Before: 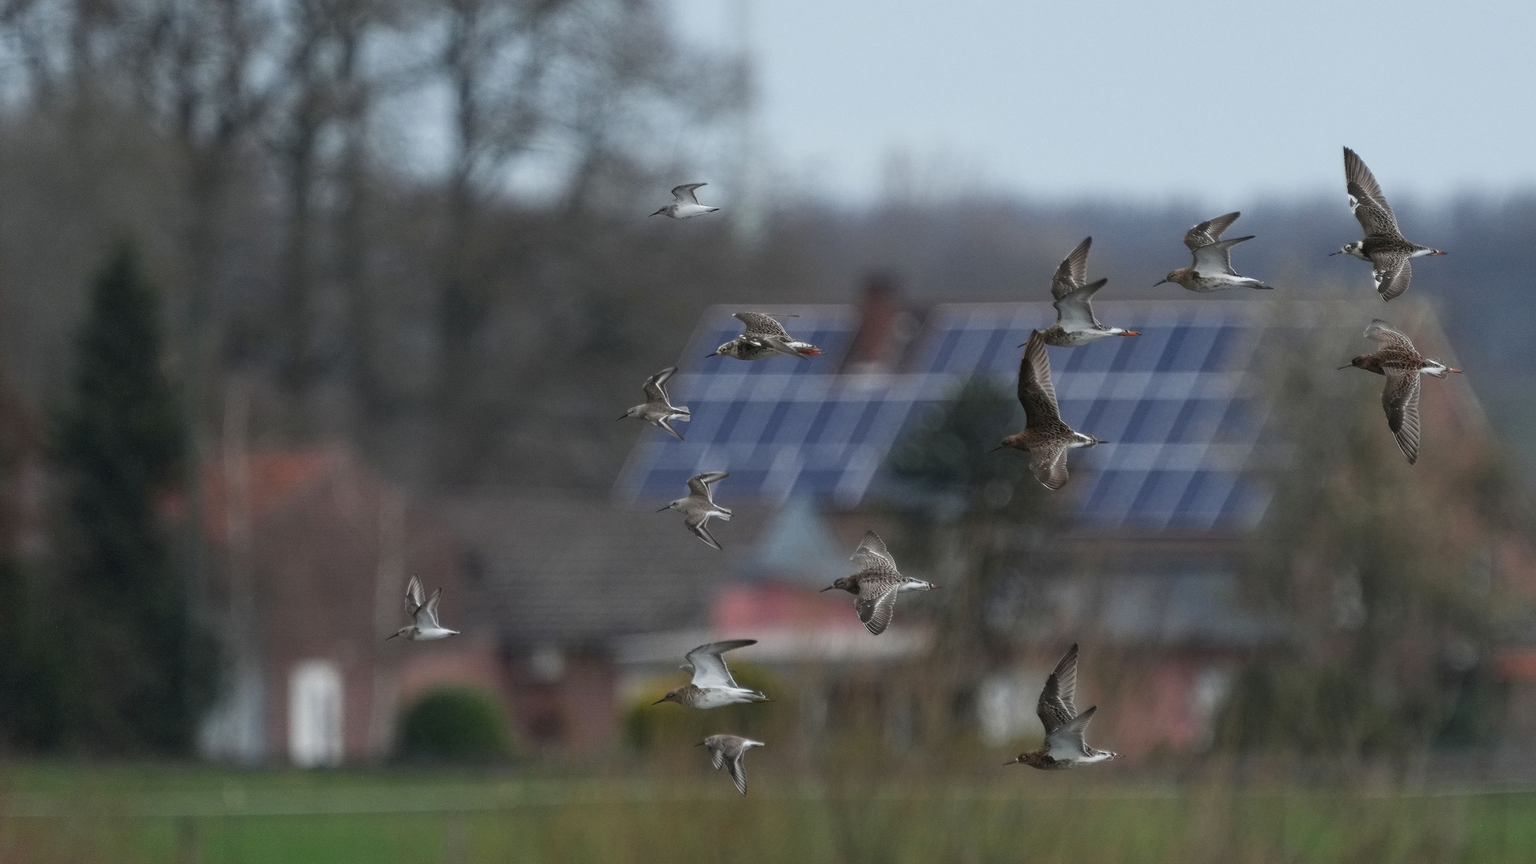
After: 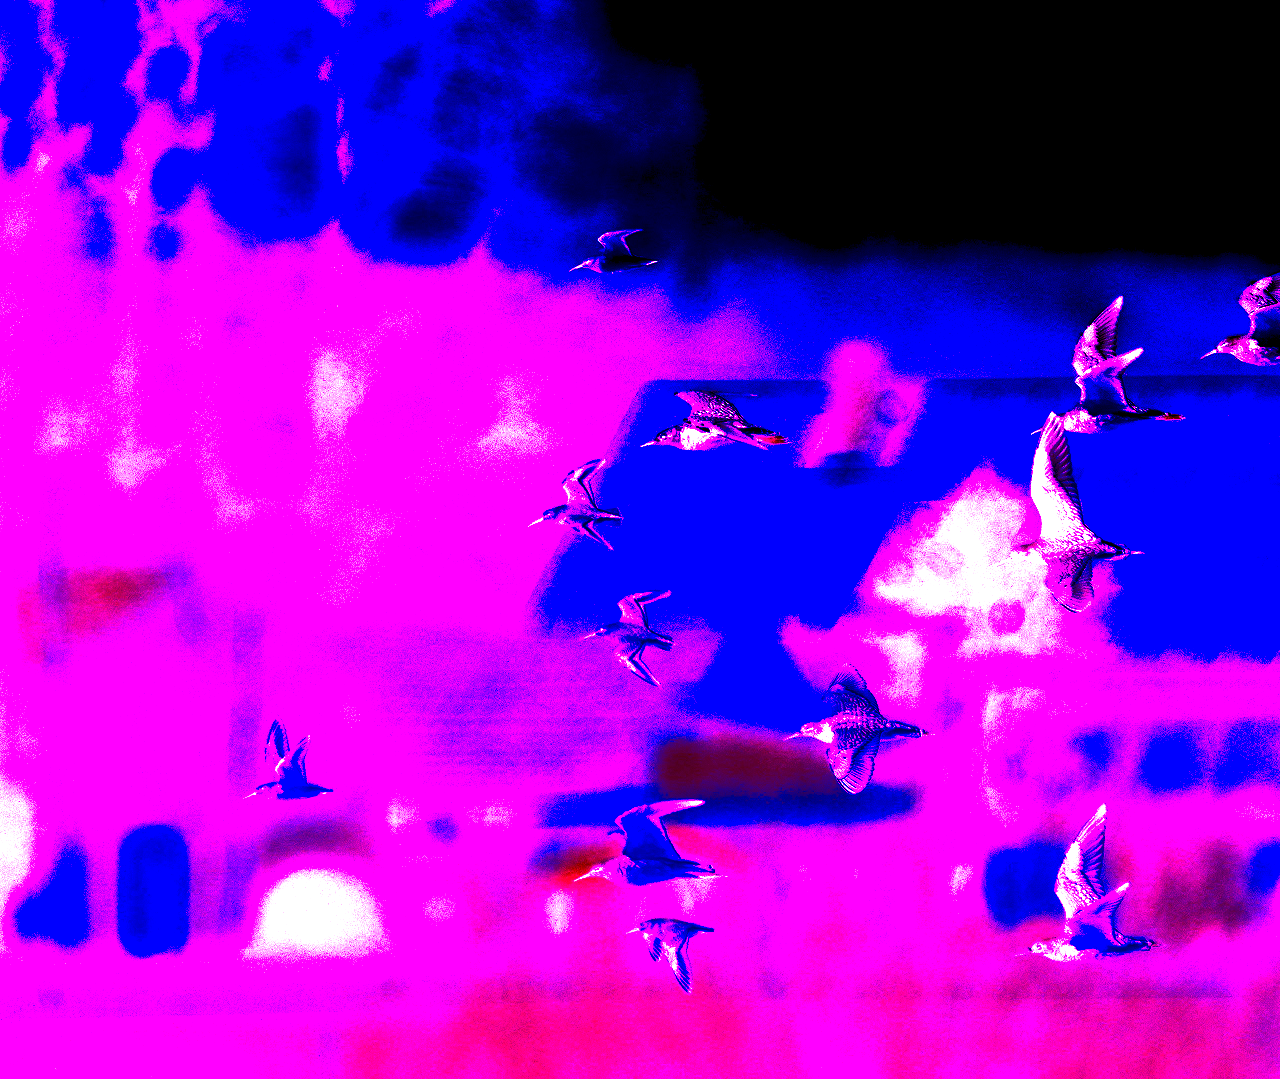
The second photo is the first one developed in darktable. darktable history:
white balance: red 8, blue 8
crop and rotate: left 12.648%, right 20.685%
bloom: size 70%, threshold 25%, strength 70%
grain: coarseness 0.09 ISO, strength 40%
rgb levels: mode RGB, independent channels, levels [[0, 0.5, 1], [0, 0.521, 1], [0, 0.536, 1]]
